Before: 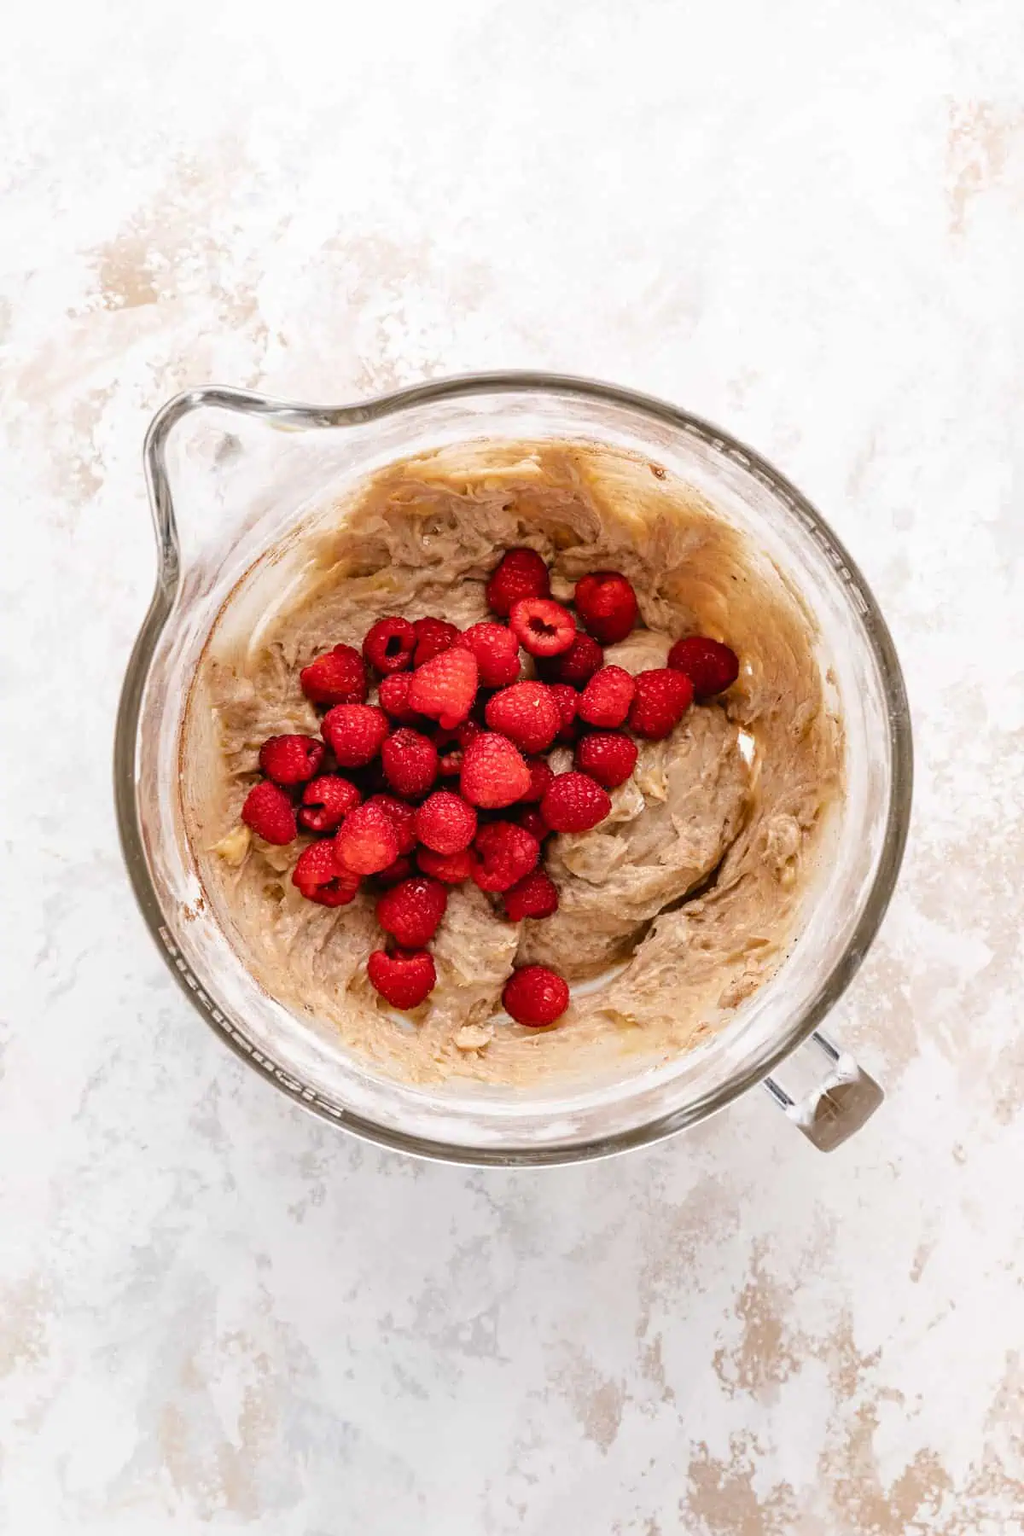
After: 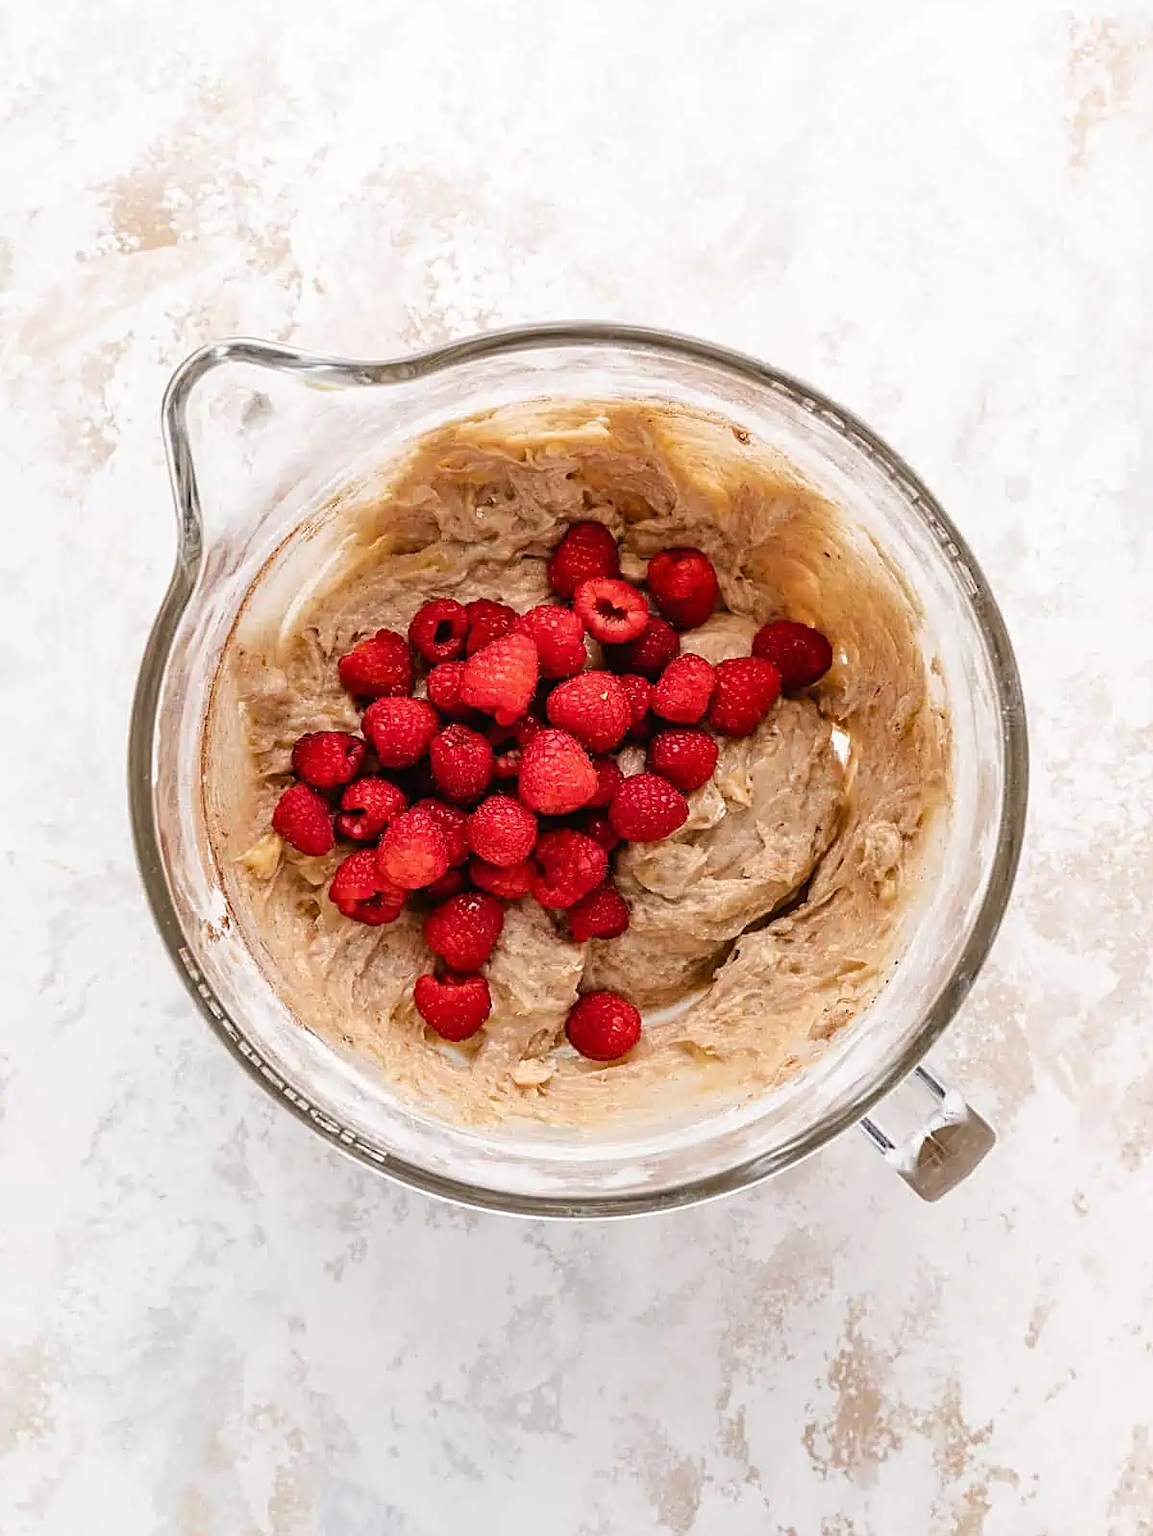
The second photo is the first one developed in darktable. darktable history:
crop and rotate: top 5.609%, bottom 5.609%
tone equalizer: on, module defaults
sharpen: on, module defaults
